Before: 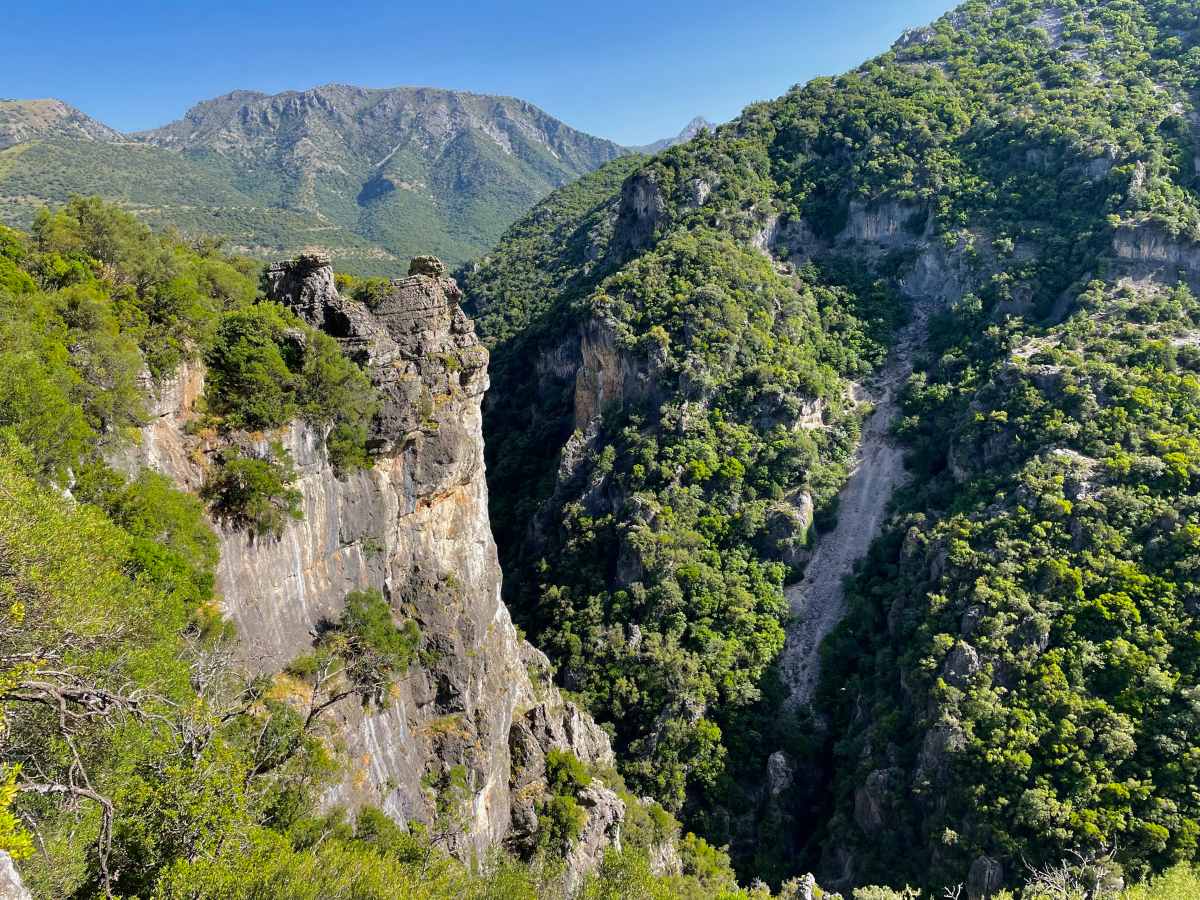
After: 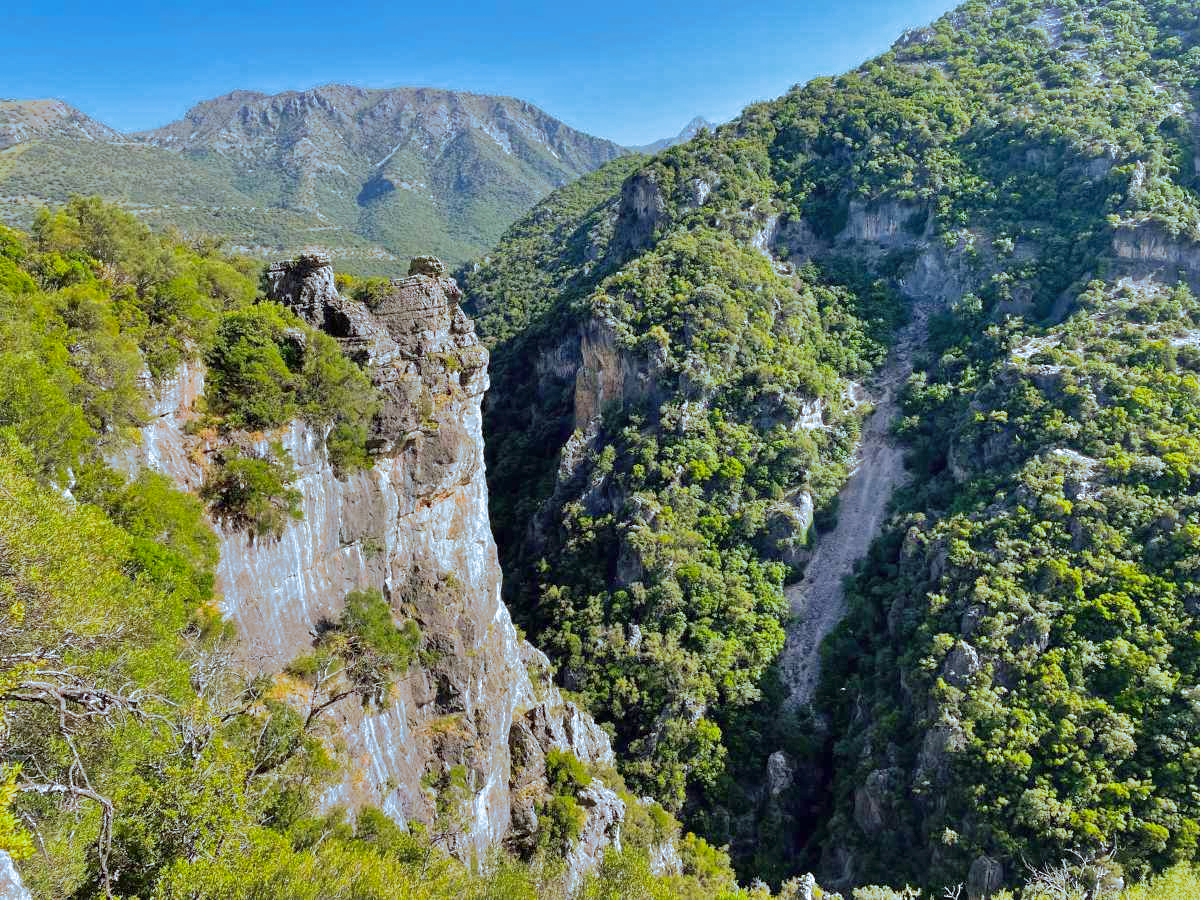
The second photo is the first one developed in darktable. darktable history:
exposure: exposure -0.064 EV, compensate highlight preservation false
split-toning: shadows › hue 351.18°, shadows › saturation 0.86, highlights › hue 218.82°, highlights › saturation 0.73, balance -19.167
tone equalizer: -8 EV 1 EV, -7 EV 1 EV, -6 EV 1 EV, -5 EV 1 EV, -4 EV 1 EV, -3 EV 0.75 EV, -2 EV 0.5 EV, -1 EV 0.25 EV
vibrance: on, module defaults
